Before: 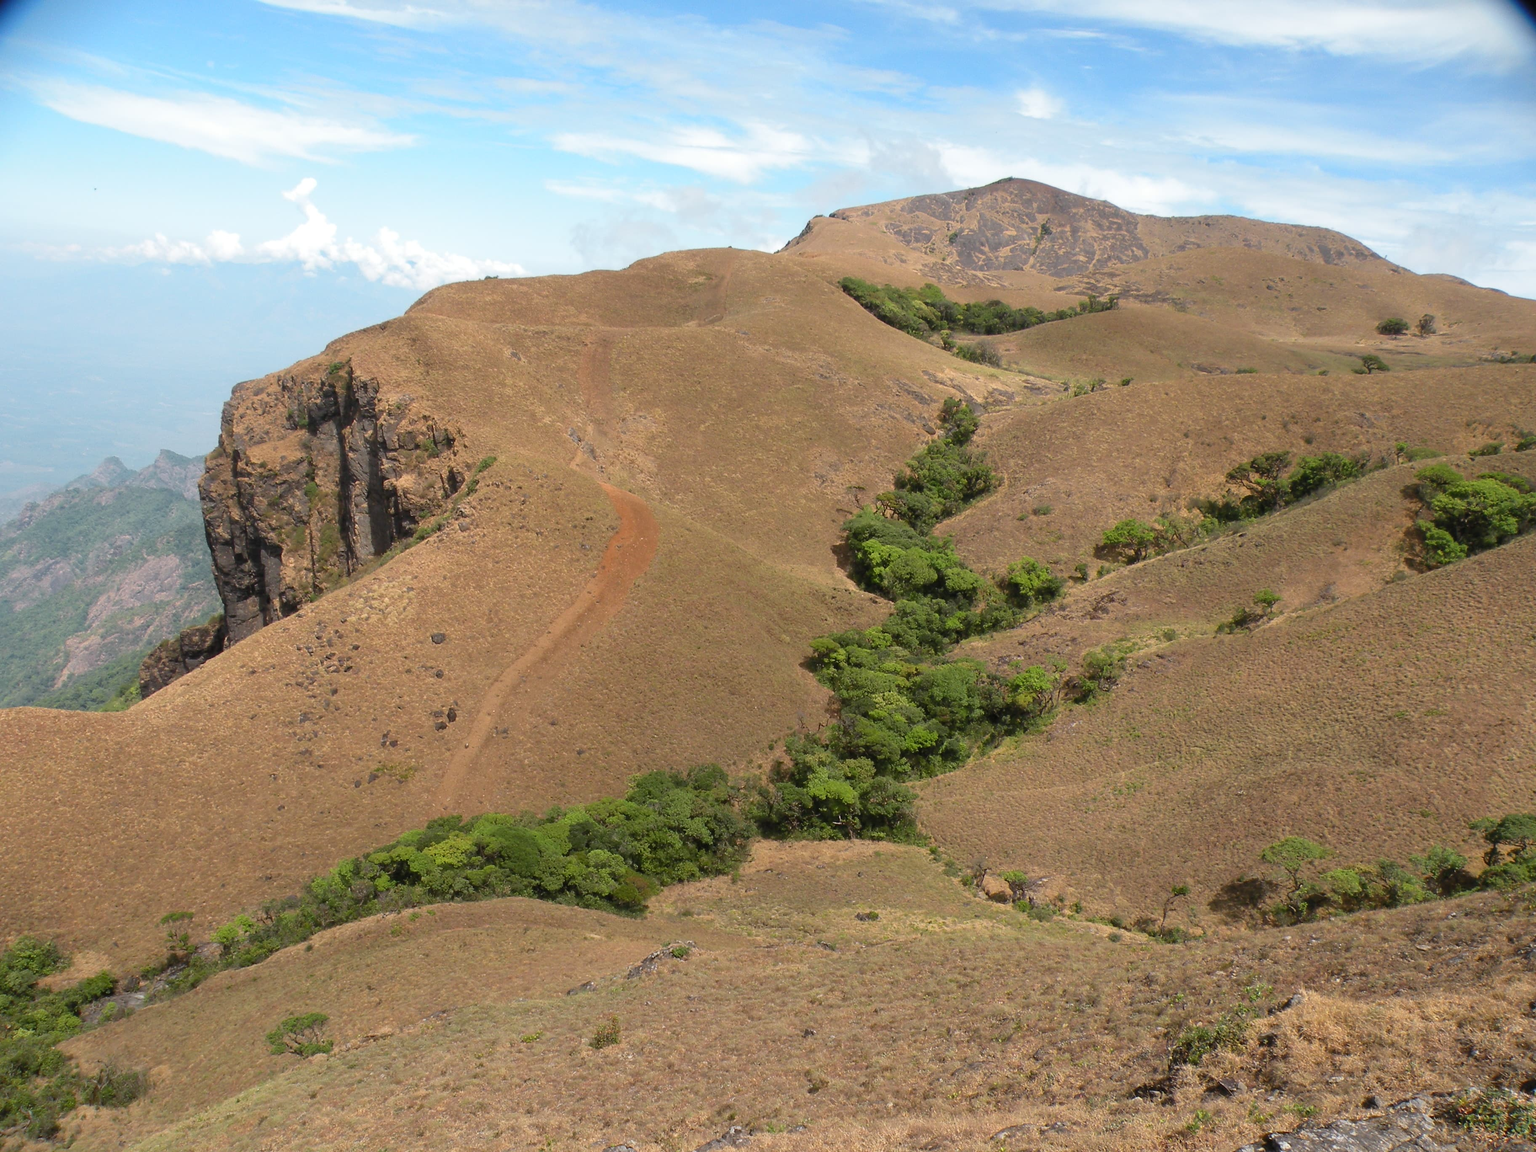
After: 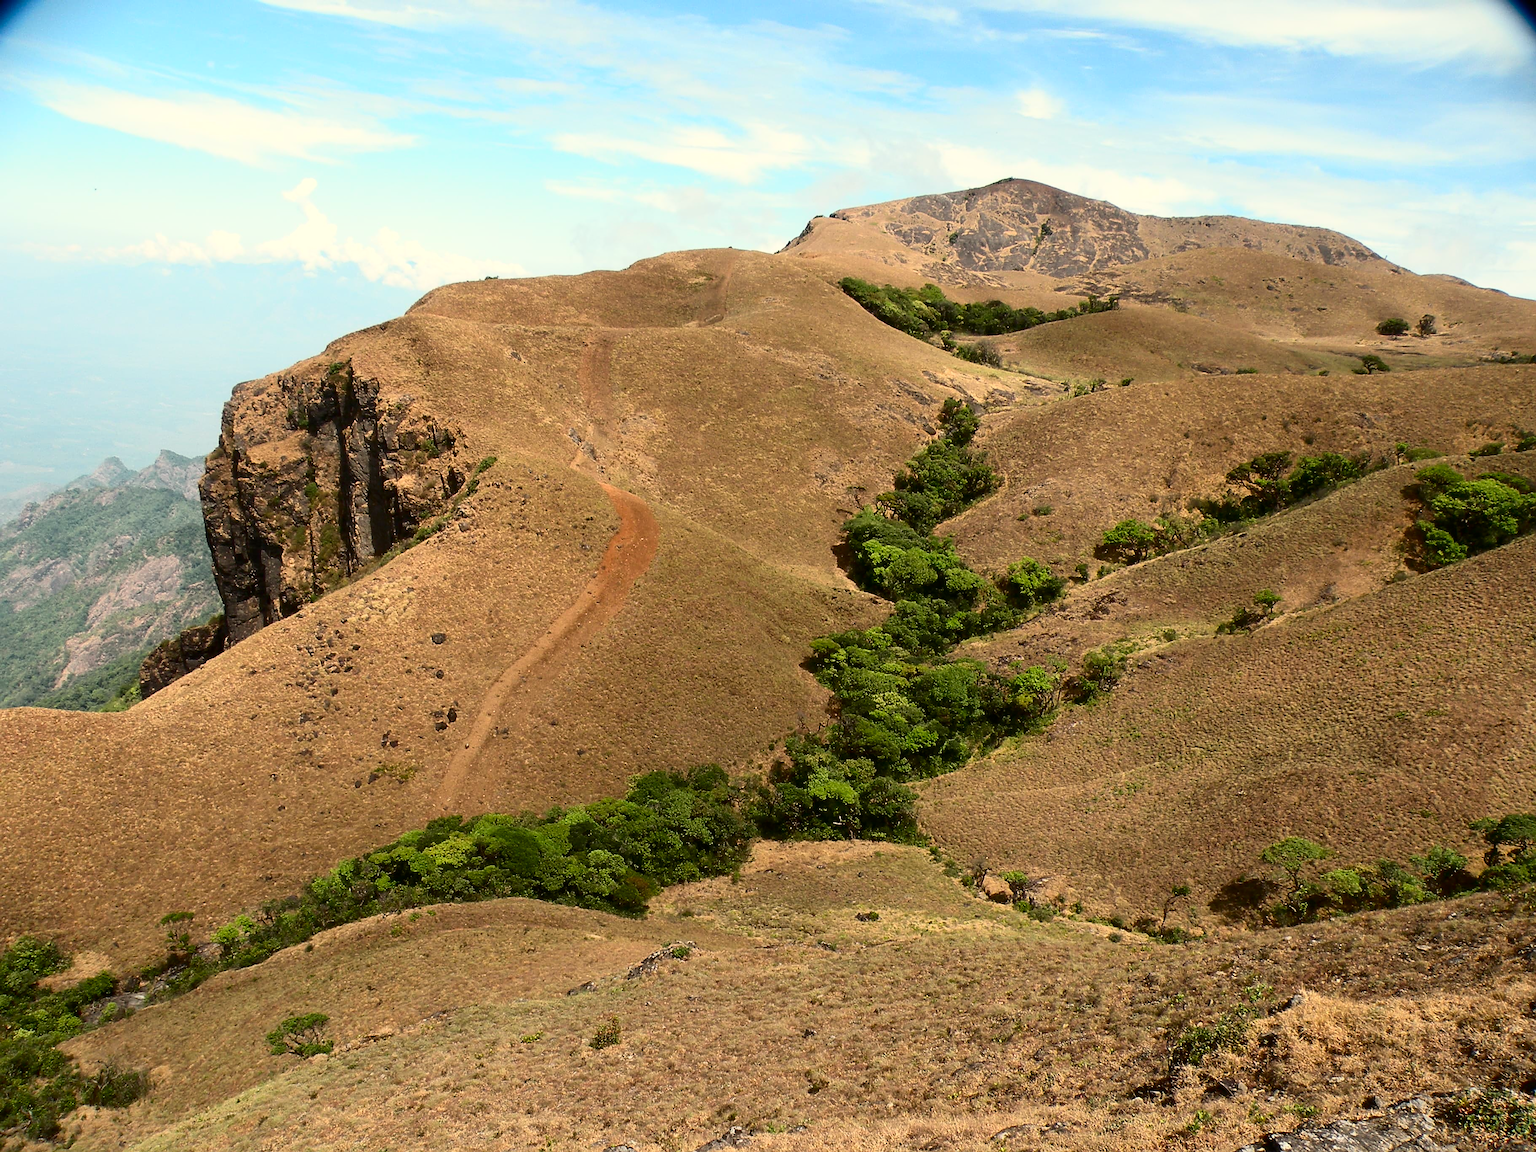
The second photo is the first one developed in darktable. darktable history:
sharpen: on, module defaults
contrast brightness saturation: contrast 0.32, brightness -0.08, saturation 0.17
white balance: red 1.029, blue 0.92
